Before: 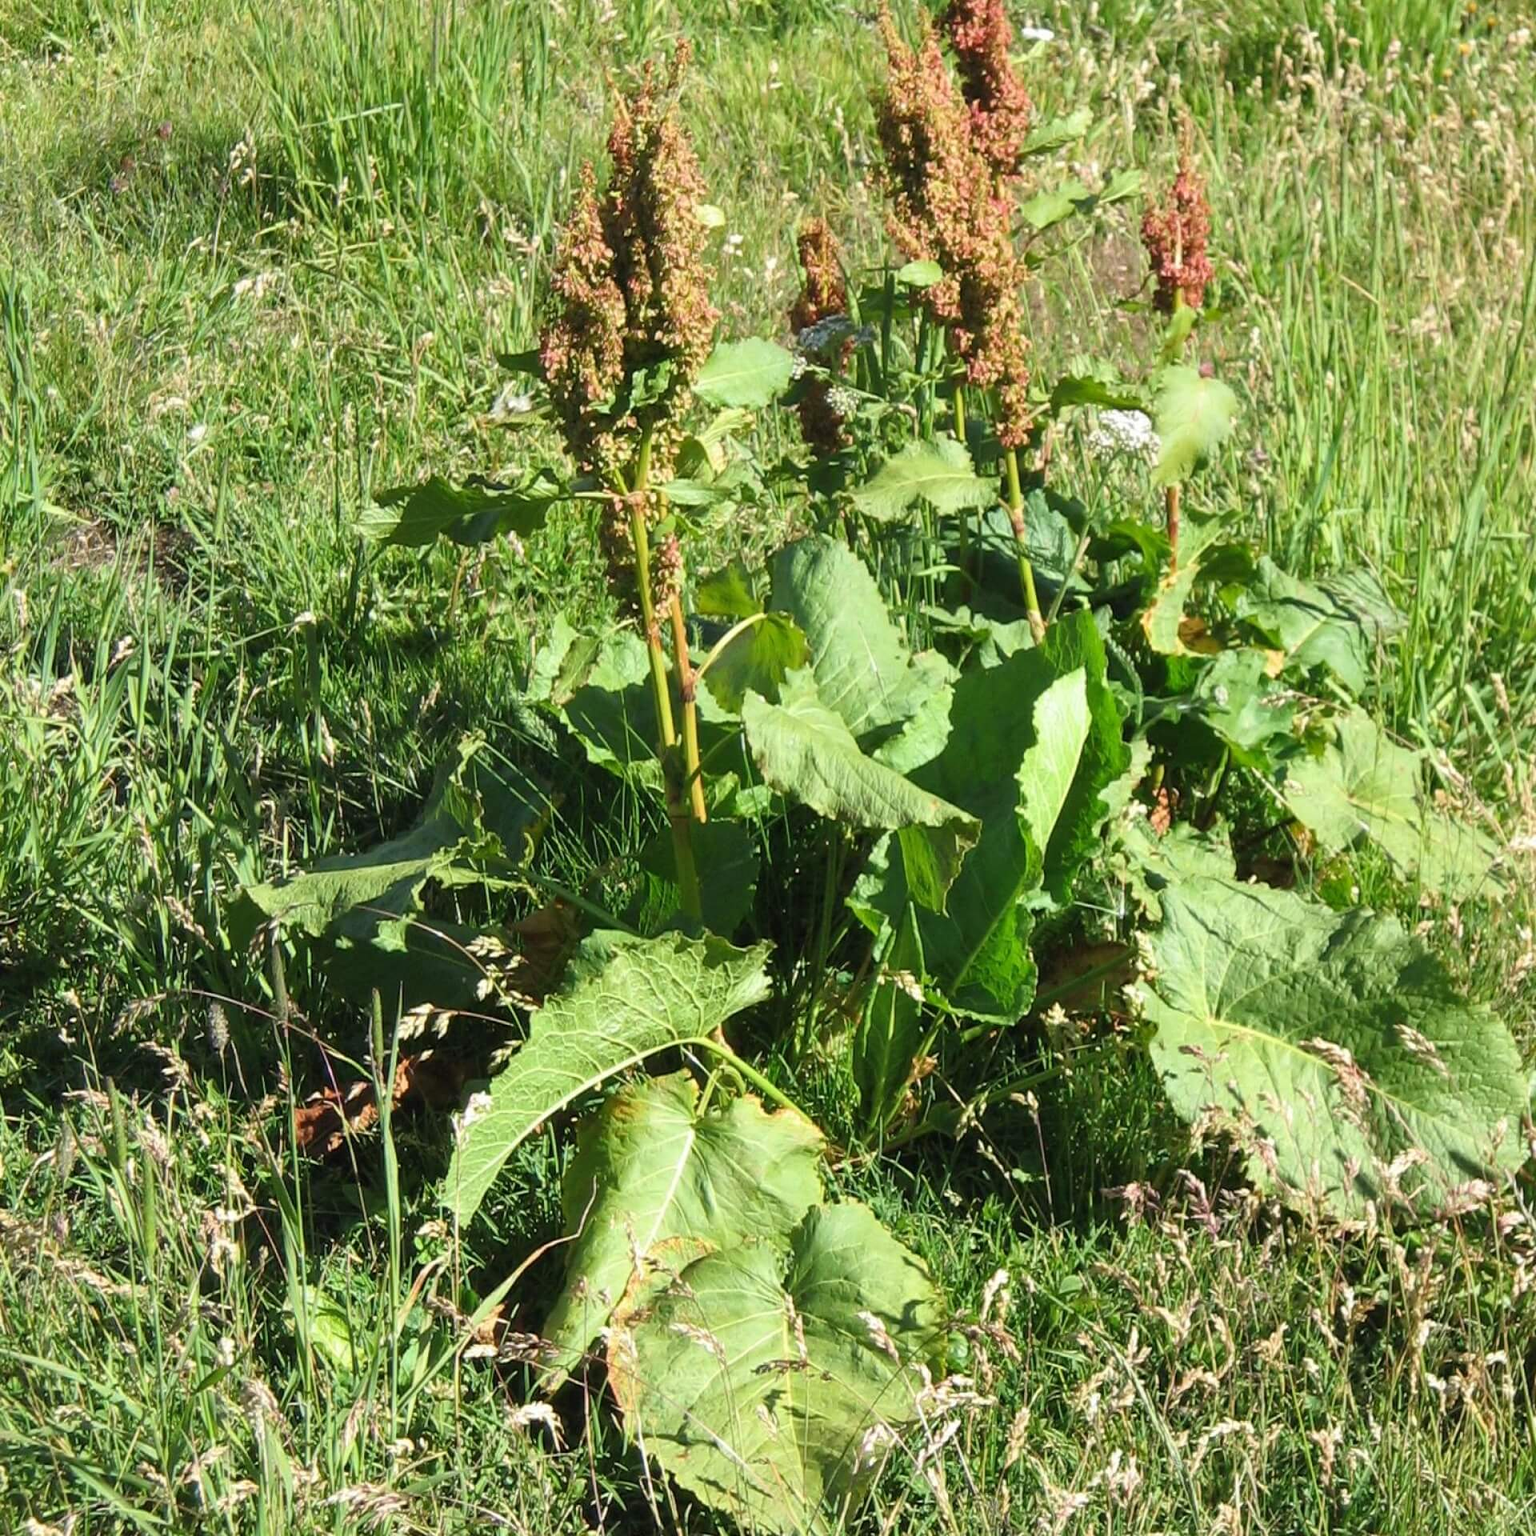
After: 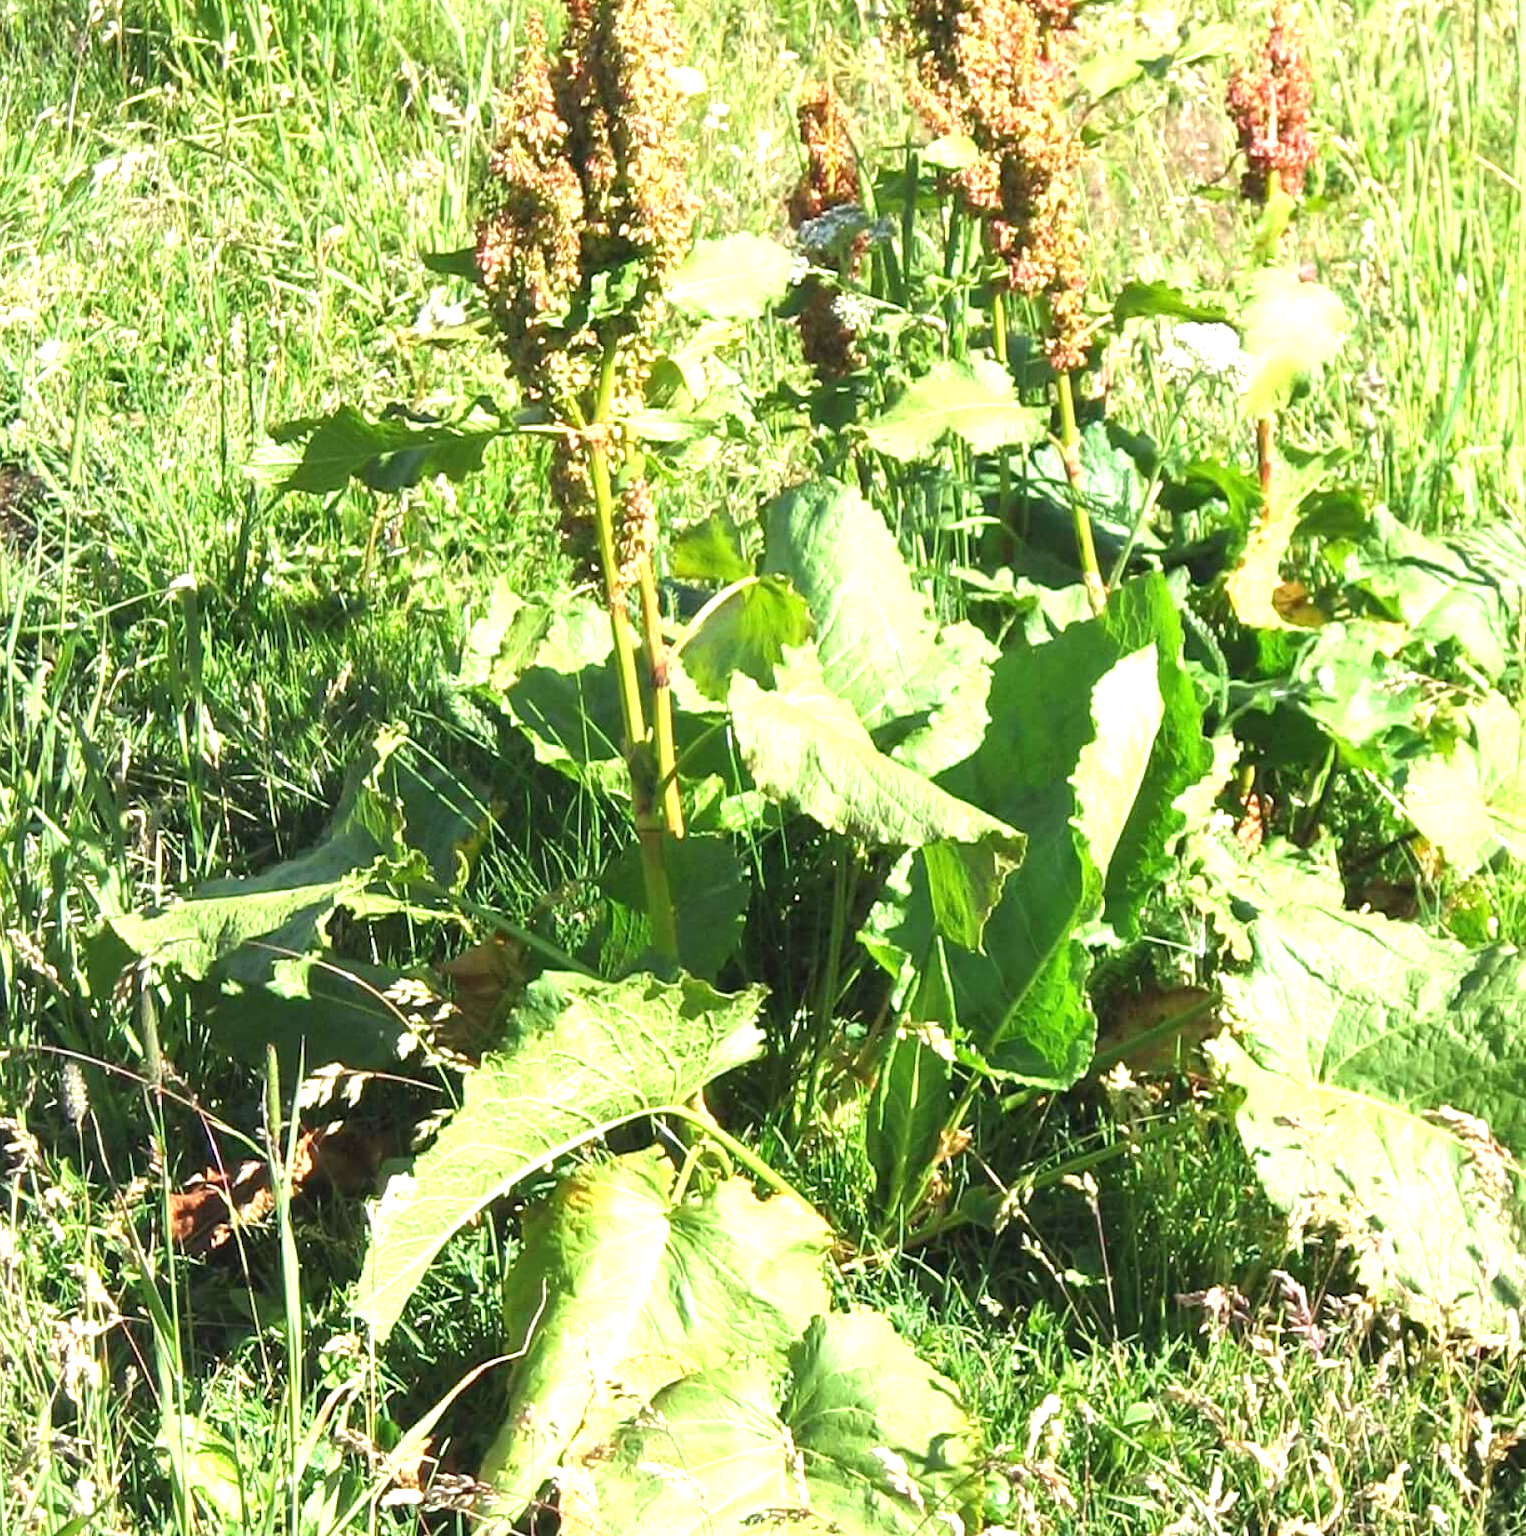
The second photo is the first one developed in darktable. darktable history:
exposure: black level correction 0, exposure 1.199 EV, compensate highlight preservation false
crop and rotate: left 10.359%, top 9.874%, right 9.956%, bottom 9.968%
